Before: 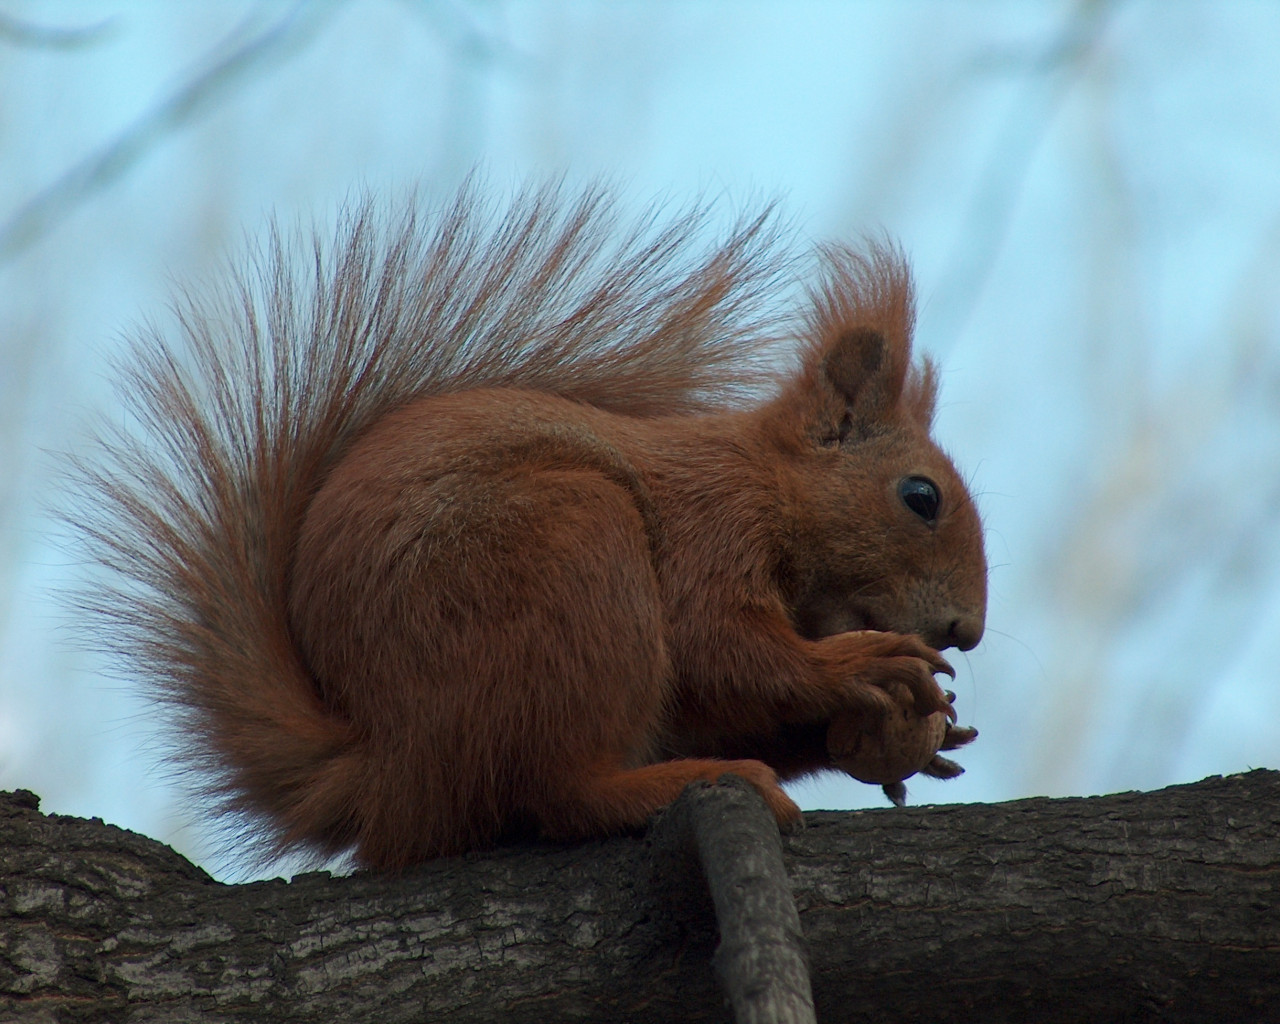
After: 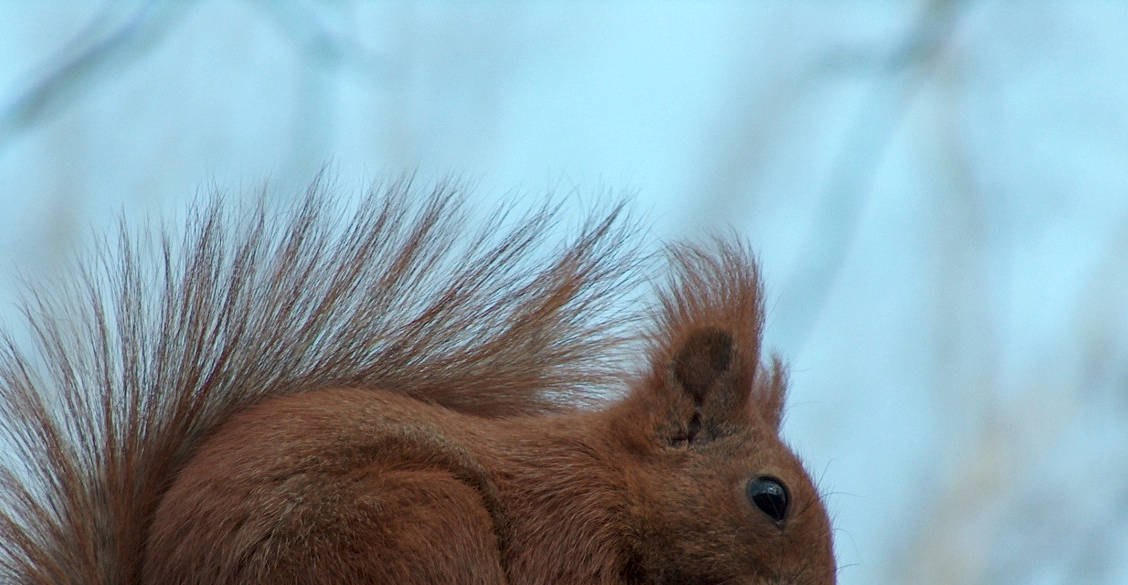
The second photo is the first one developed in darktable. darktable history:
local contrast: on, module defaults
crop and rotate: left 11.812%, bottom 42.776%
